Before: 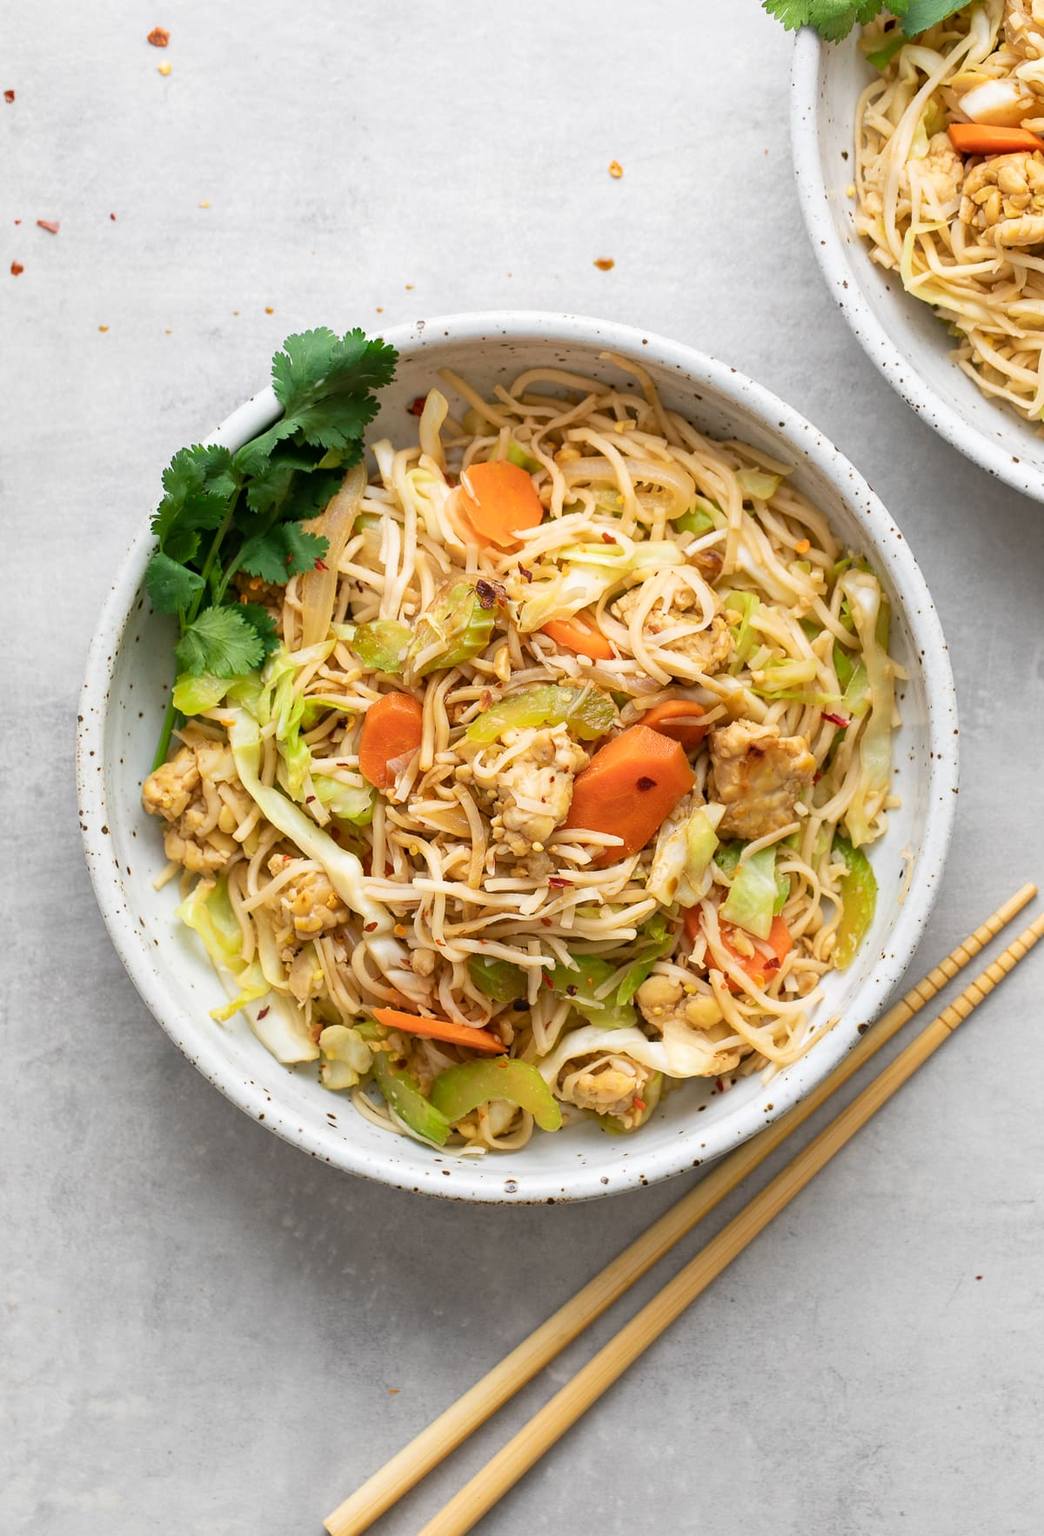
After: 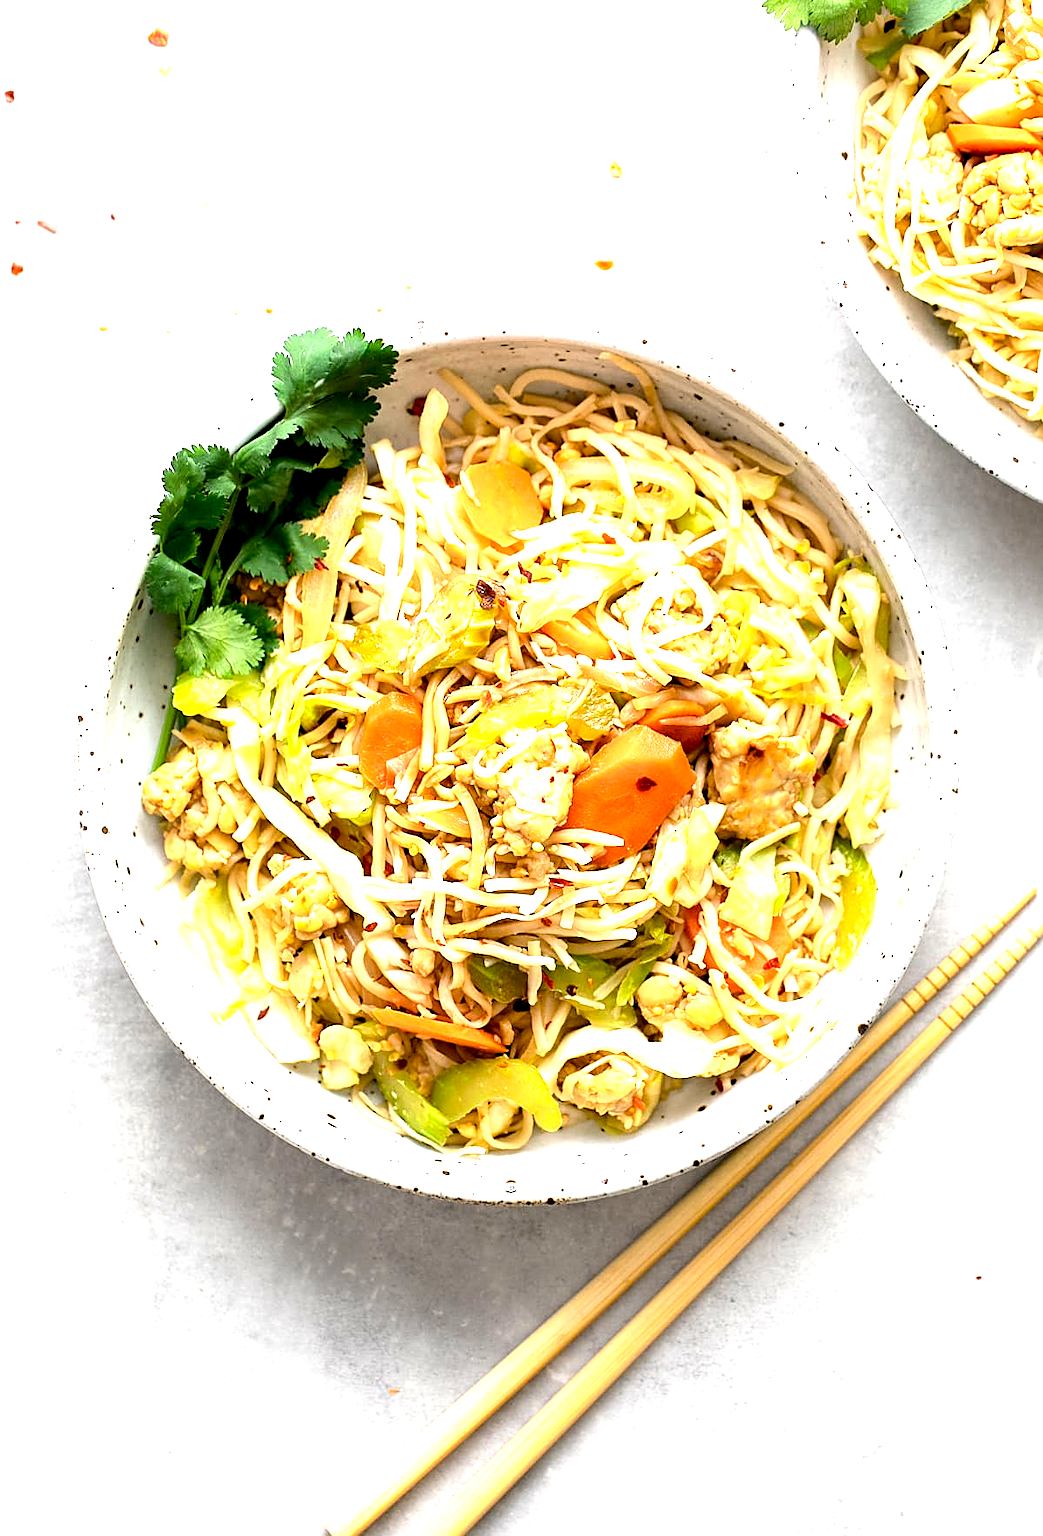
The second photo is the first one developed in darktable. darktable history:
exposure: black level correction 0.012, exposure 0.703 EV, compensate highlight preservation false
tone equalizer: -8 EV -0.749 EV, -7 EV -0.674 EV, -6 EV -0.583 EV, -5 EV -0.418 EV, -3 EV 0.396 EV, -2 EV 0.6 EV, -1 EV 0.695 EV, +0 EV 0.726 EV, smoothing diameter 2.11%, edges refinement/feathering 22.92, mask exposure compensation -1.57 EV, filter diffusion 5
sharpen: on, module defaults
